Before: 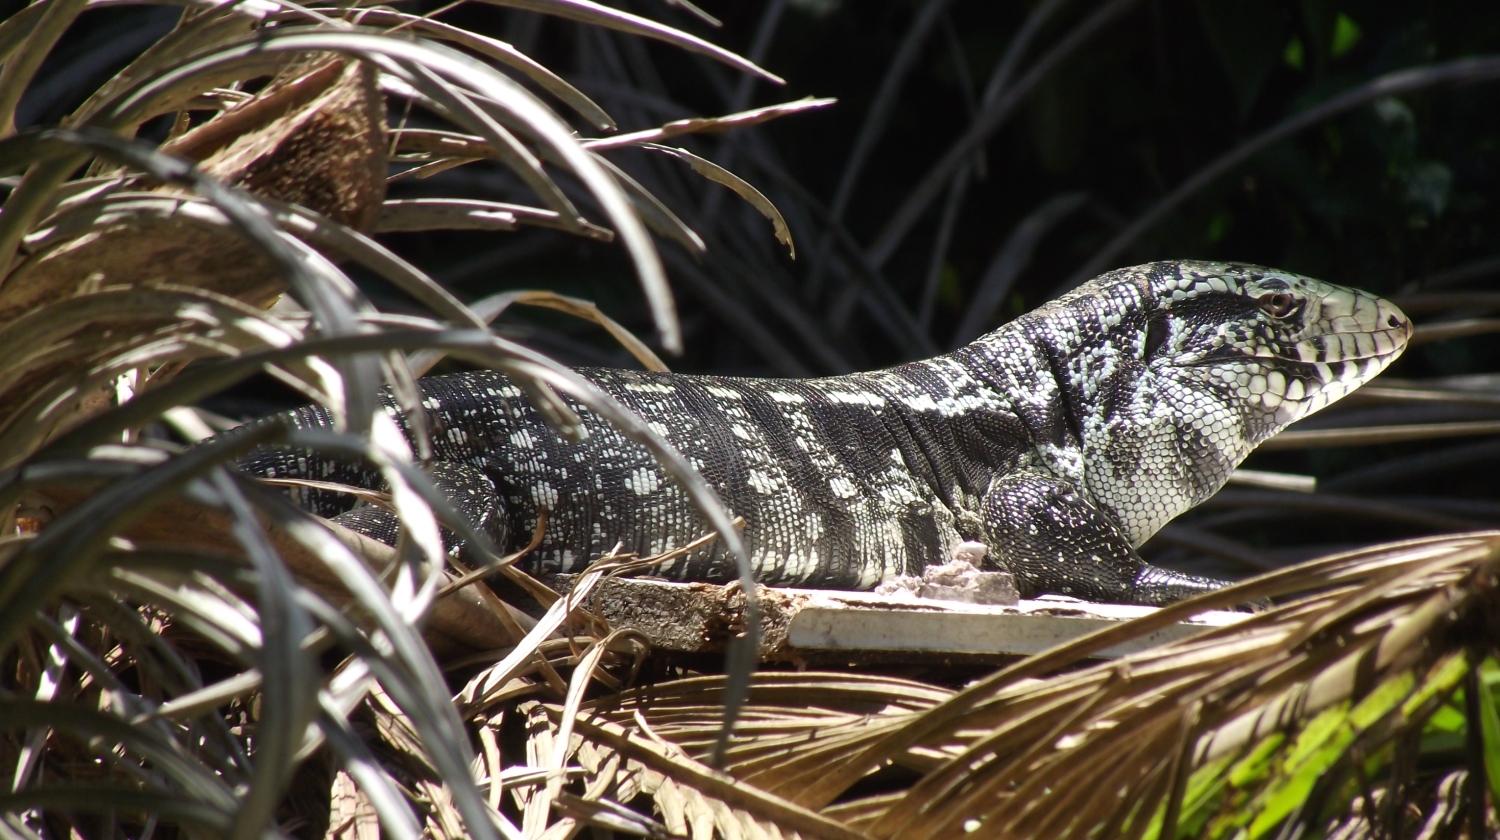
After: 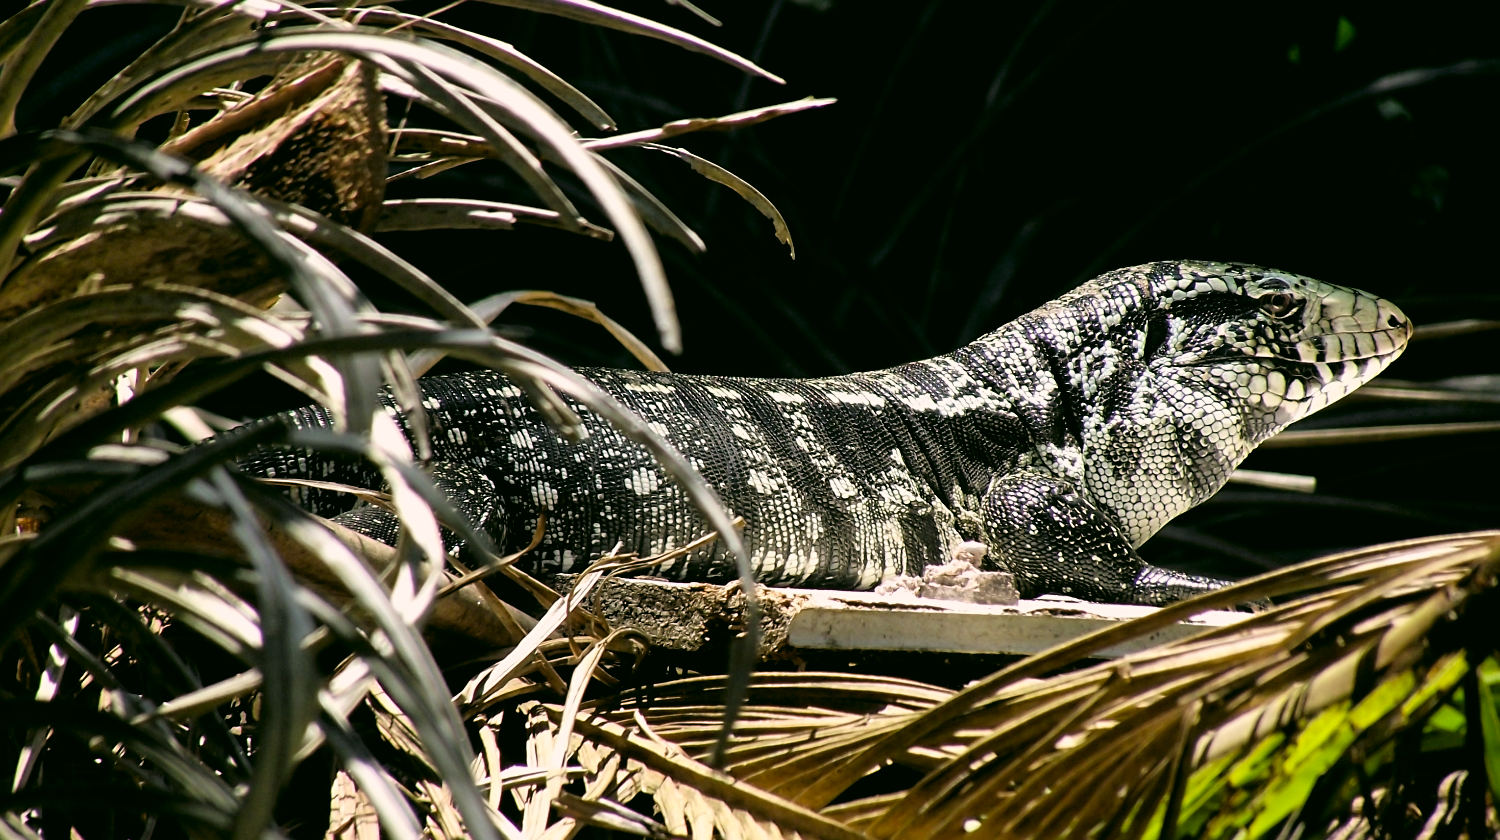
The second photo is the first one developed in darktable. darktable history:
color correction: highlights a* 4.02, highlights b* 4.98, shadows a* -7.55, shadows b* 4.98
color balance rgb: perceptual saturation grading › global saturation 20%, global vibrance 10%
filmic rgb: black relative exposure -4.91 EV, white relative exposure 2.84 EV, hardness 3.7
sharpen: on, module defaults
